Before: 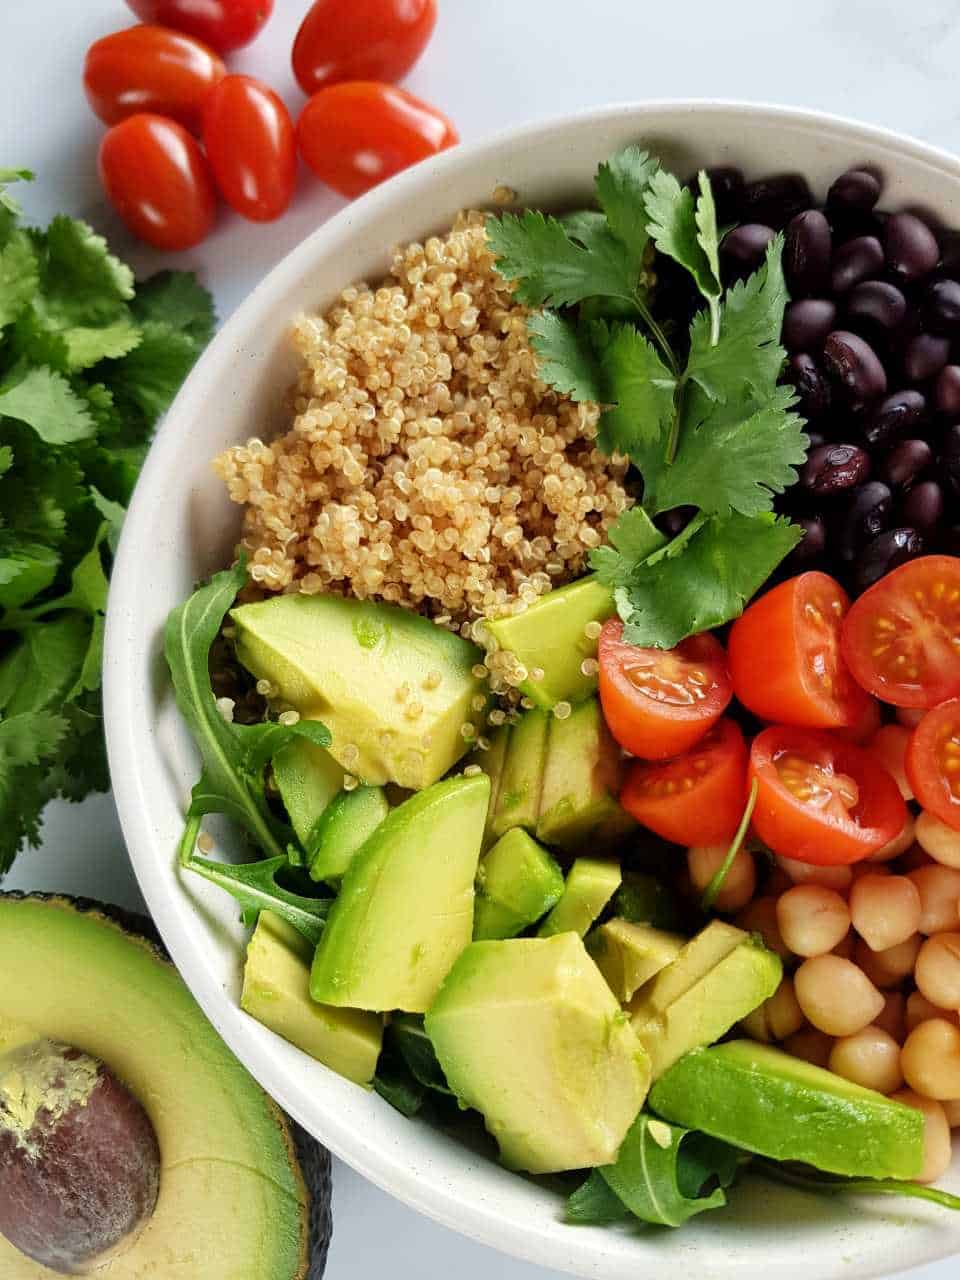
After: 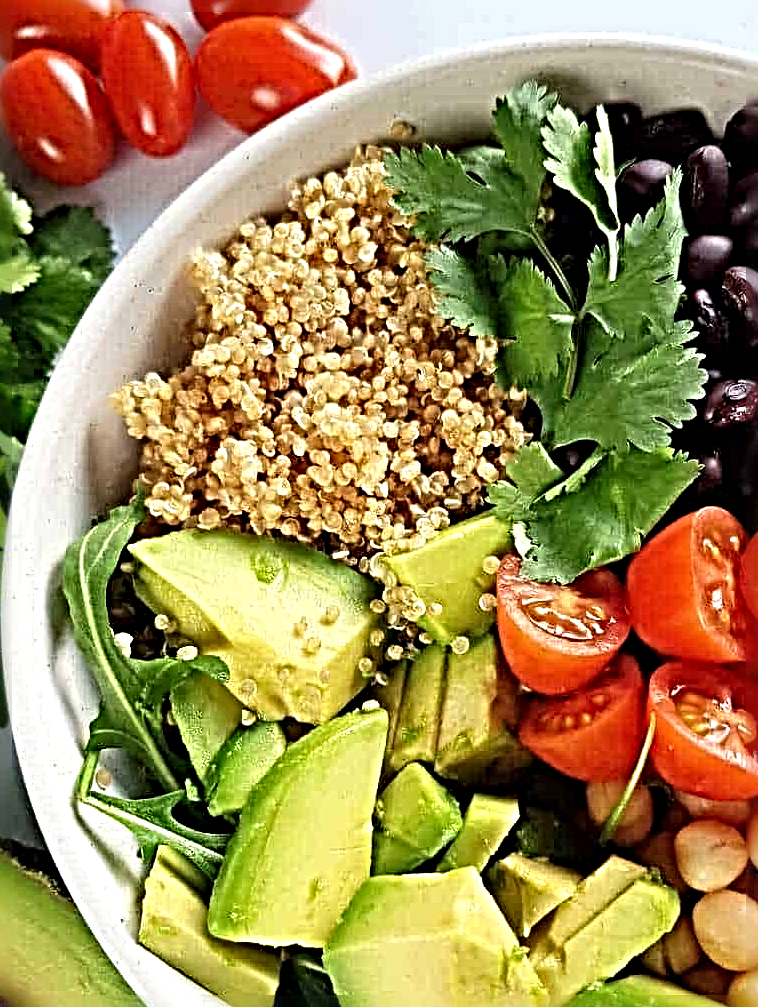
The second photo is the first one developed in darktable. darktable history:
sharpen: radius 6.265, amount 1.79, threshold 0.205
crop and rotate: left 10.665%, top 5.141%, right 10.37%, bottom 16.146%
exposure: exposure 0.202 EV, compensate exposure bias true, compensate highlight preservation false
